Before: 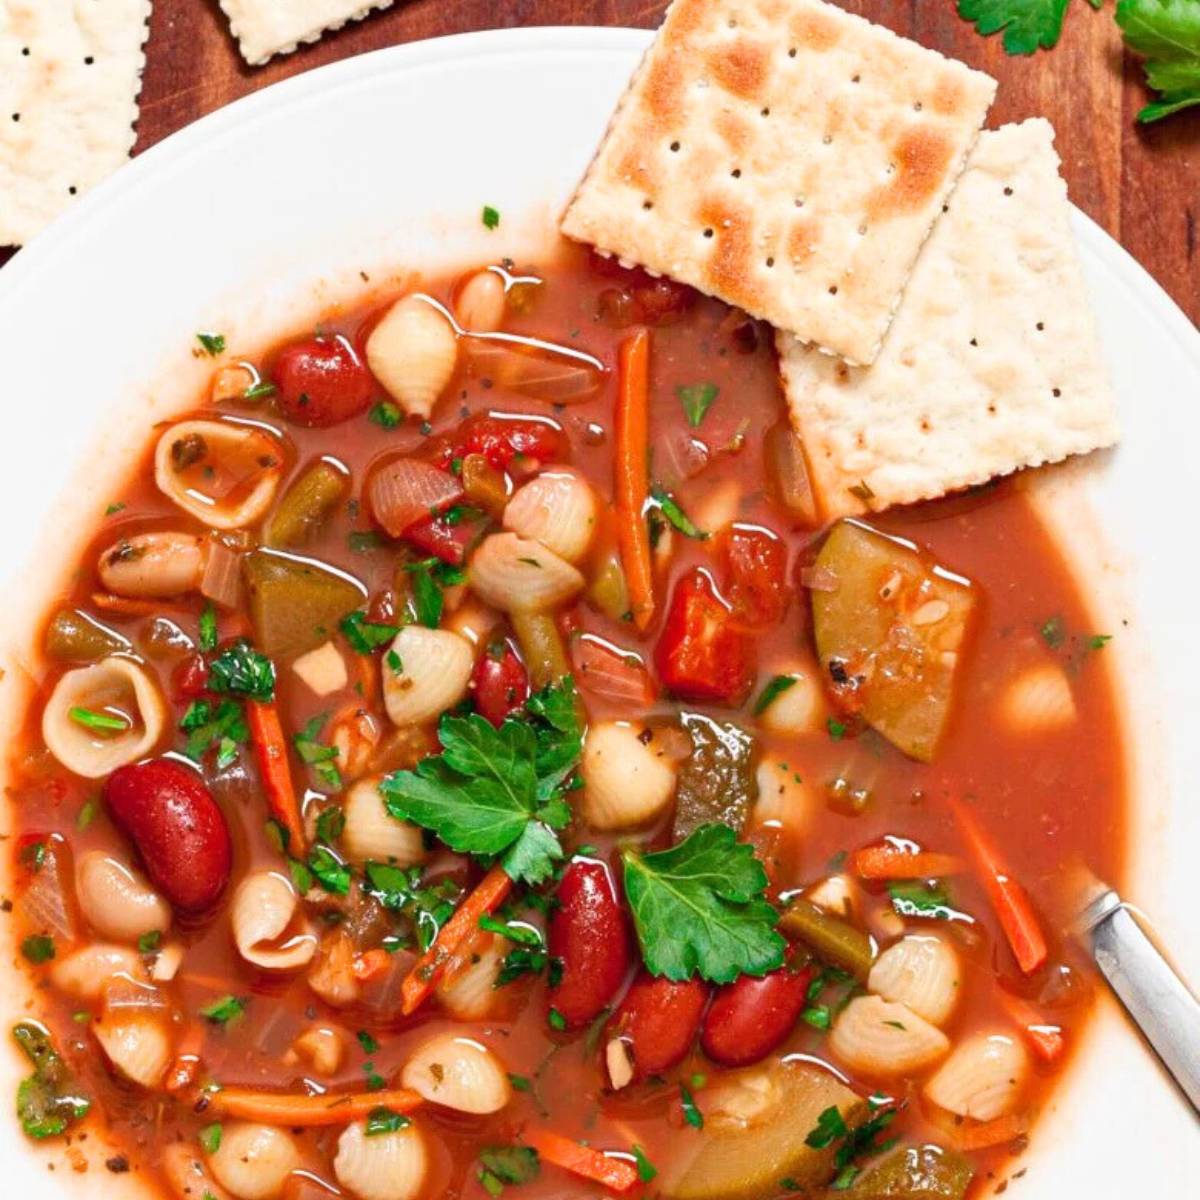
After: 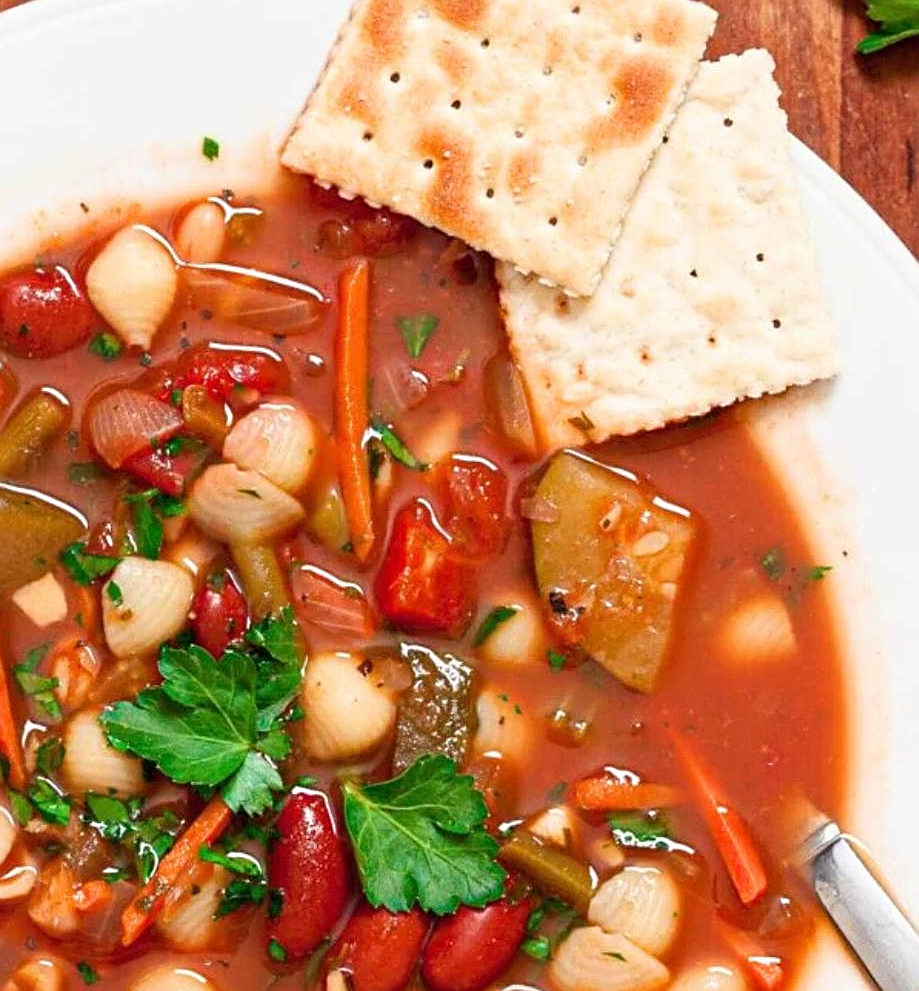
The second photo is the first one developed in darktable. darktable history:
crop: left 23.404%, top 5.825%, bottom 11.554%
sharpen: on, module defaults
